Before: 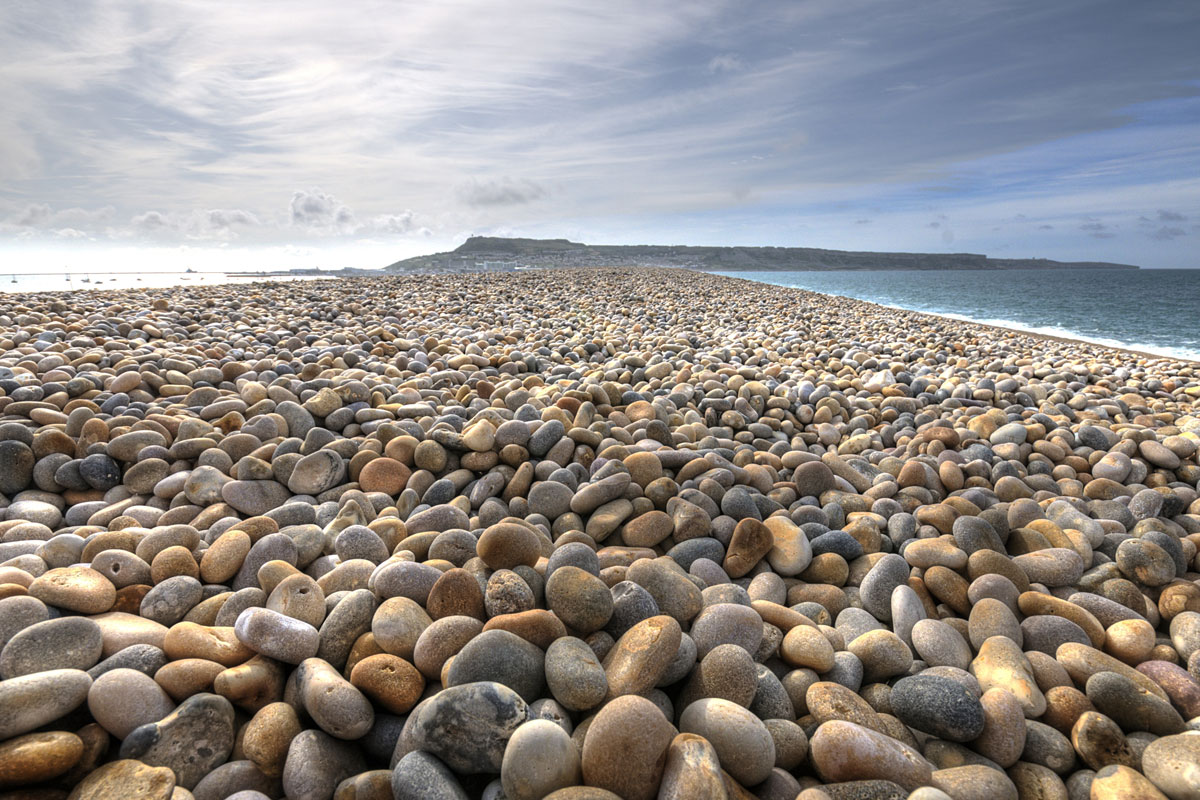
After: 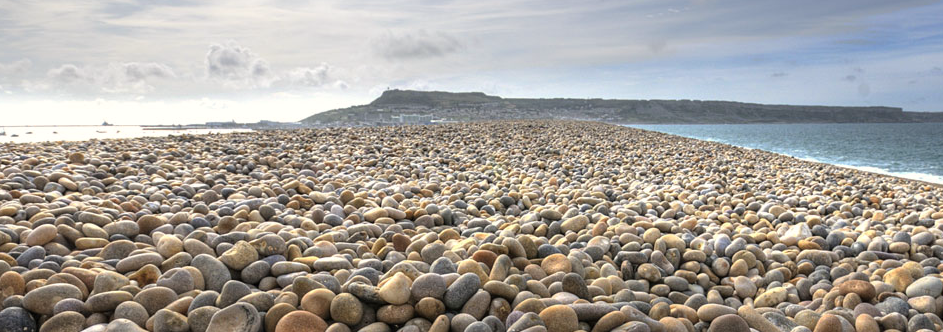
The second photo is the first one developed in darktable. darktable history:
color correction: highlights b* 3
crop: left 7.036%, top 18.398%, right 14.379%, bottom 40.043%
